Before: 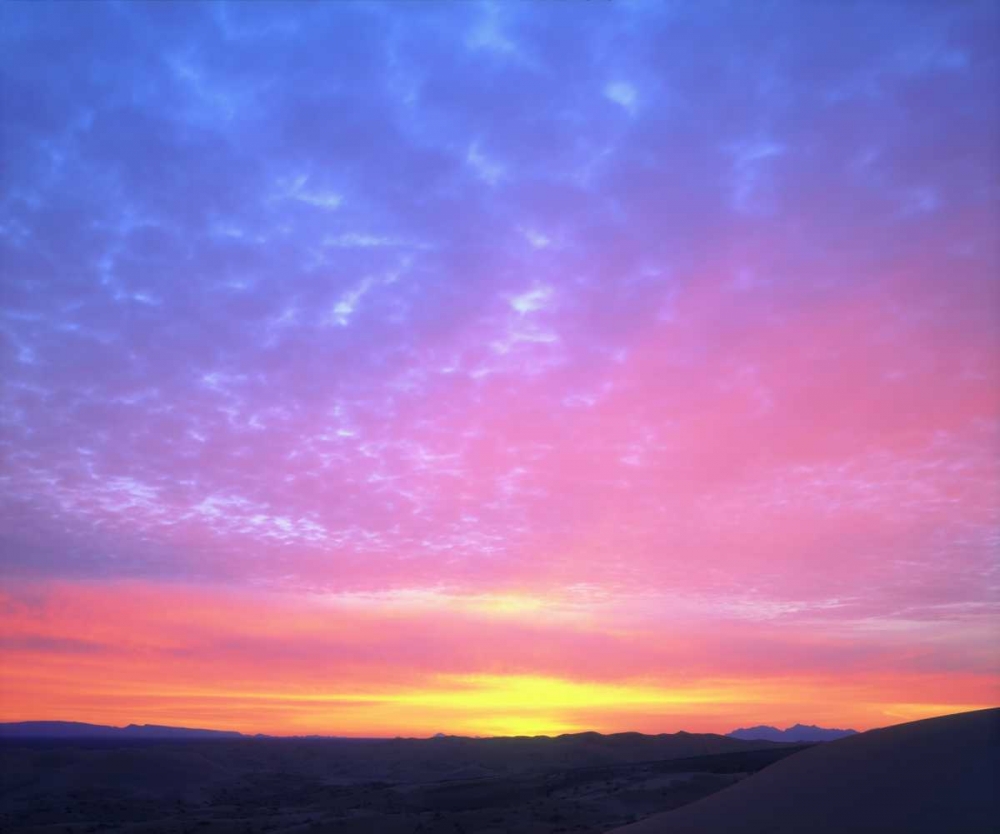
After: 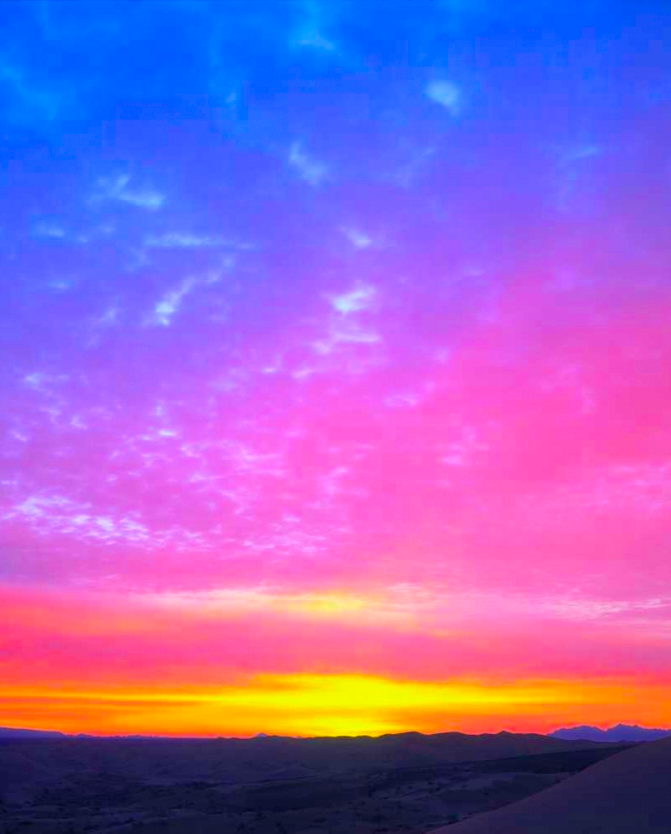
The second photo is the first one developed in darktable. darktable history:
color balance rgb: linear chroma grading › global chroma 15.058%, perceptual saturation grading › global saturation 42.65%, global vibrance 20%
shadows and highlights: shadows 37.23, highlights -27.8, soften with gaussian
crop and rotate: left 17.801%, right 15.092%
